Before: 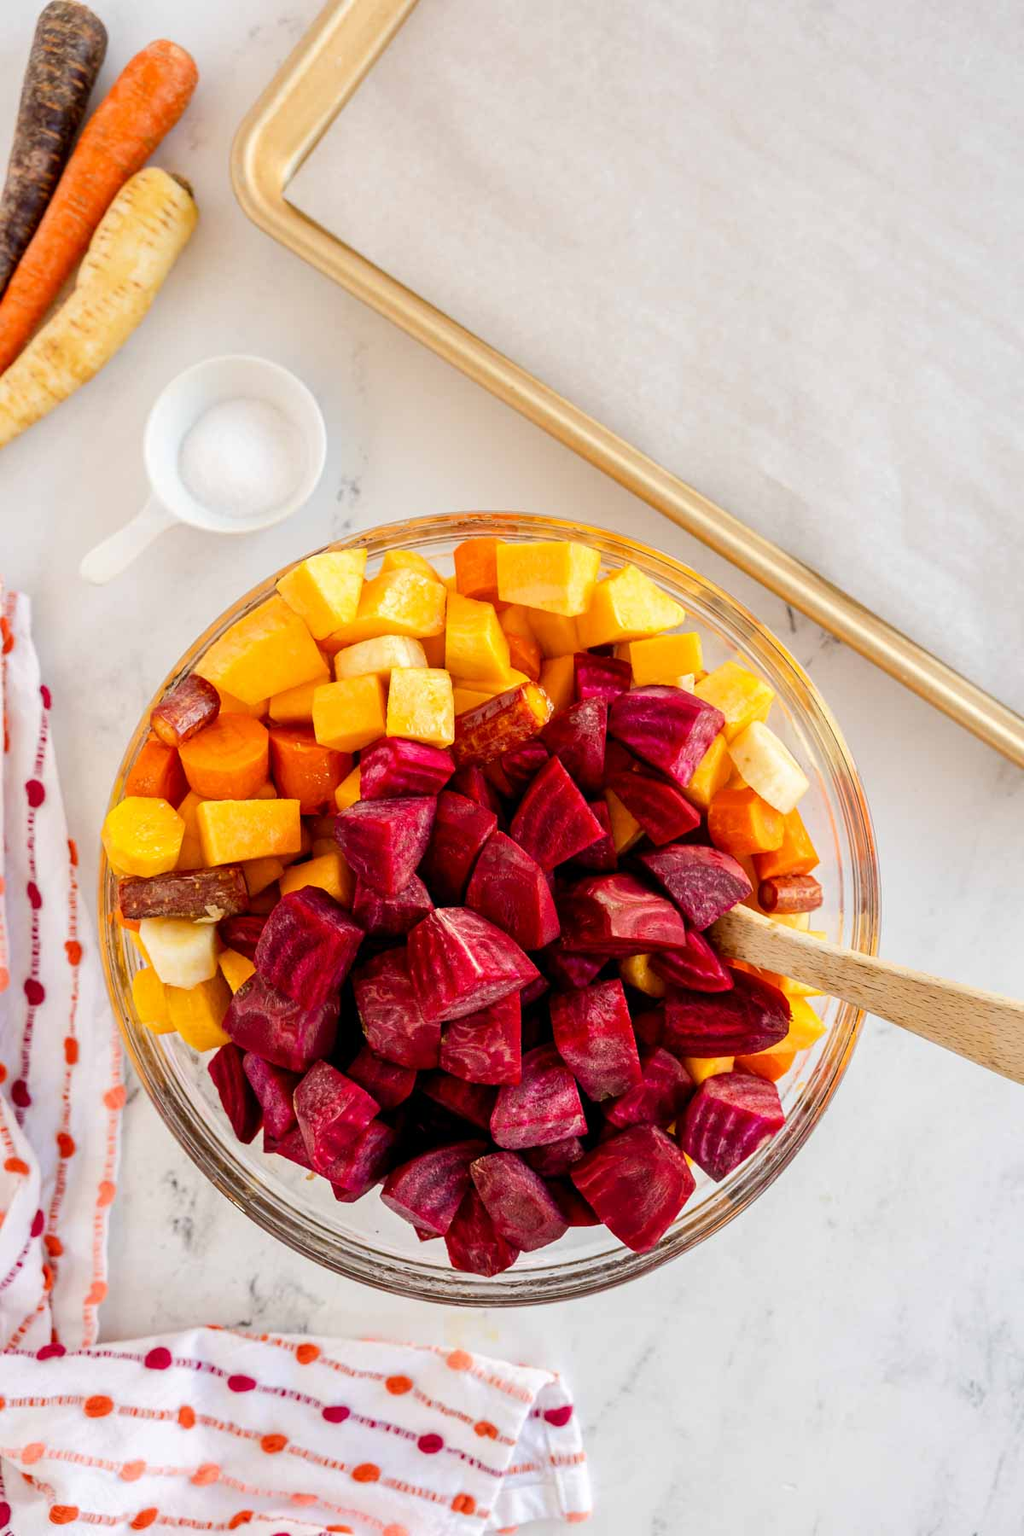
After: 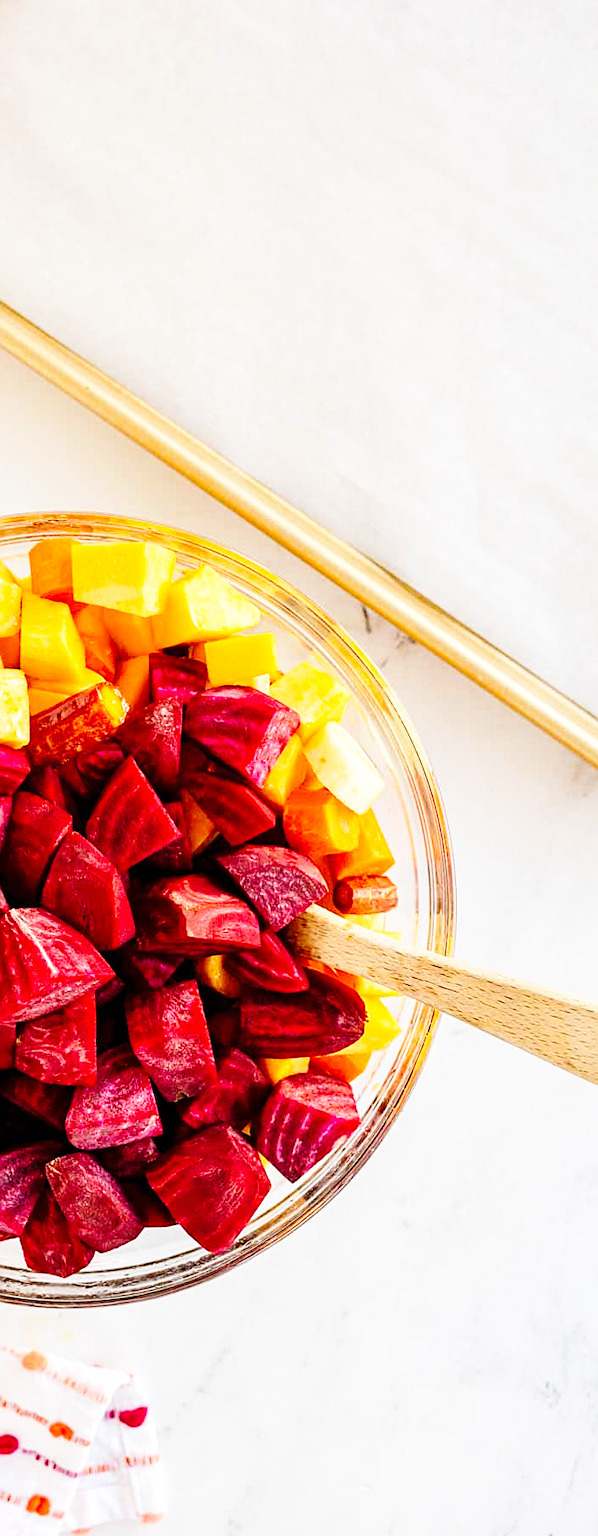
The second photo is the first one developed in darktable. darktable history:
sharpen: on, module defaults
base curve: curves: ch0 [(0, 0) (0.036, 0.037) (0.121, 0.228) (0.46, 0.76) (0.859, 0.983) (1, 1)], preserve colors none
haze removal: compatibility mode true, adaptive false
crop: left 41.517%
